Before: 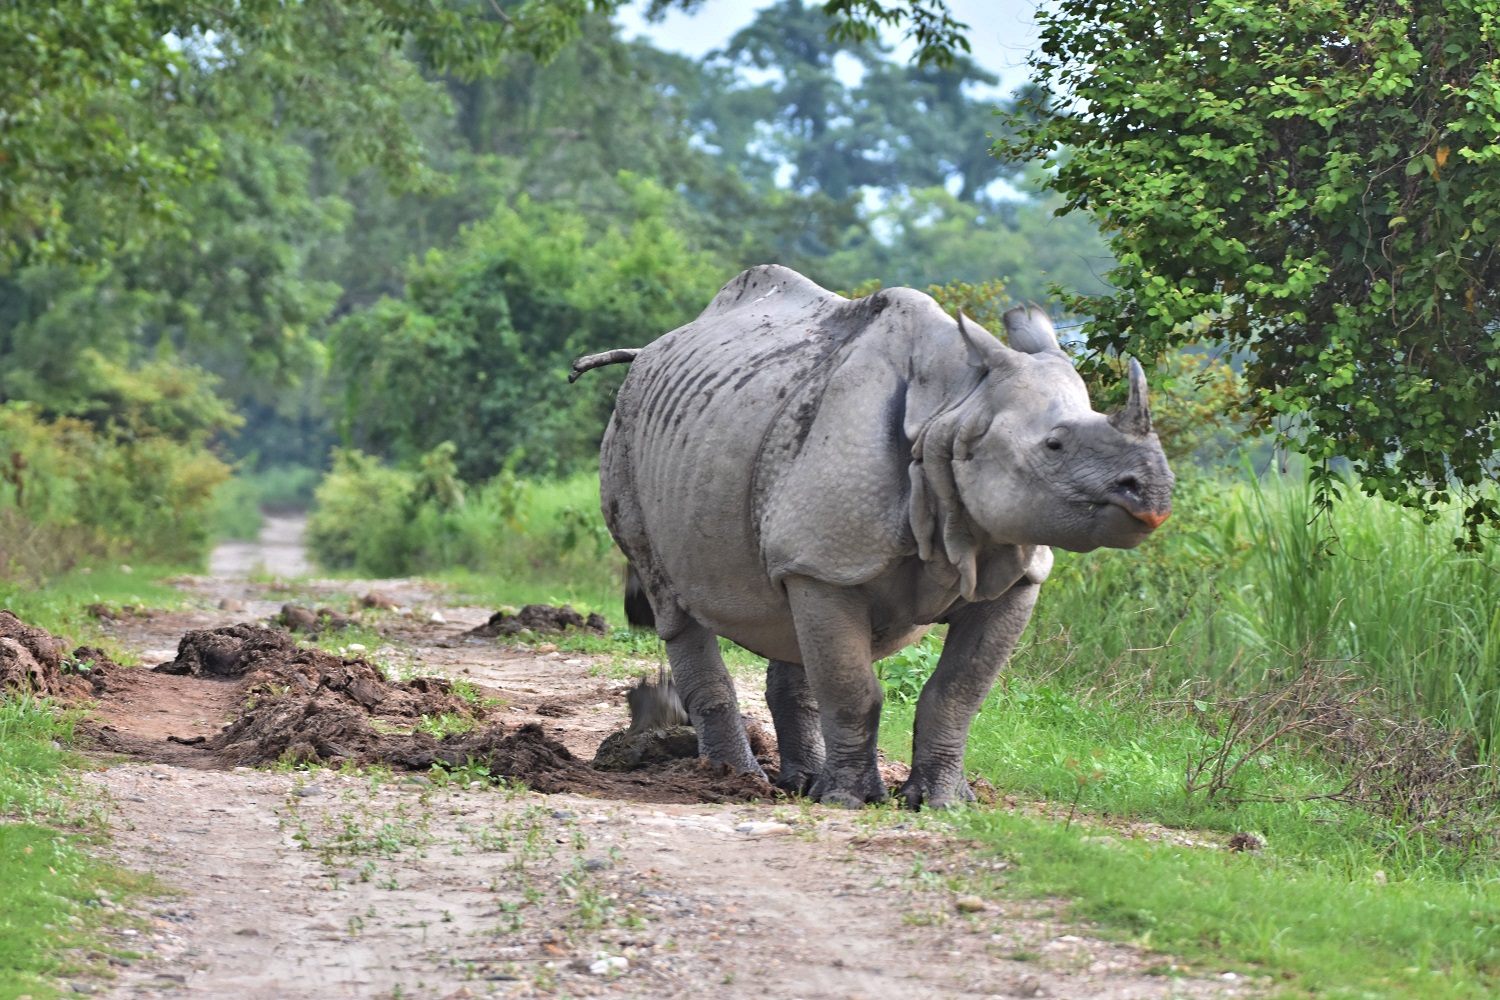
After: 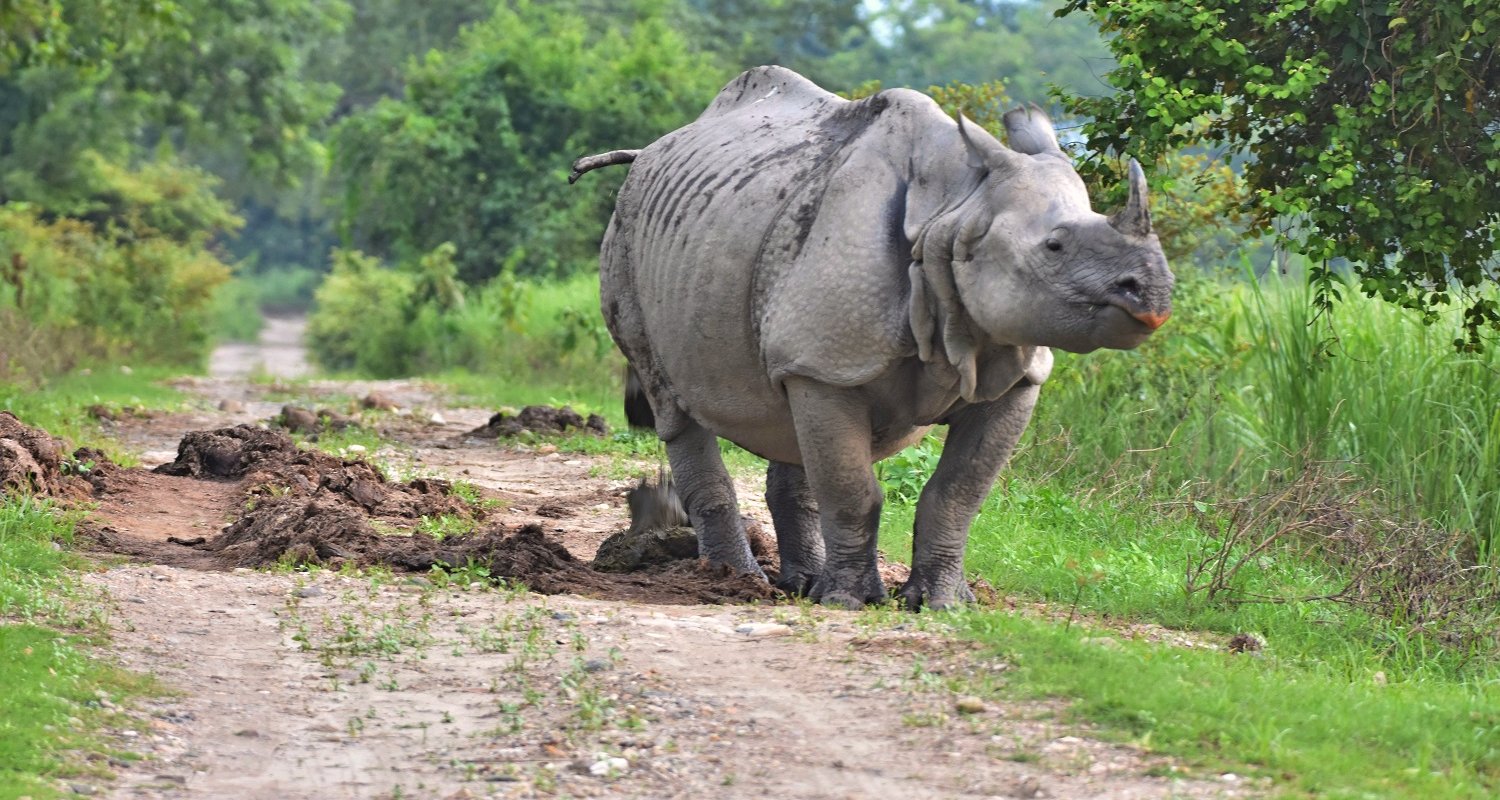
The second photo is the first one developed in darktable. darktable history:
crop and rotate: top 19.998%
color correction: highlights a* 0.816, highlights b* 2.78, saturation 1.1
